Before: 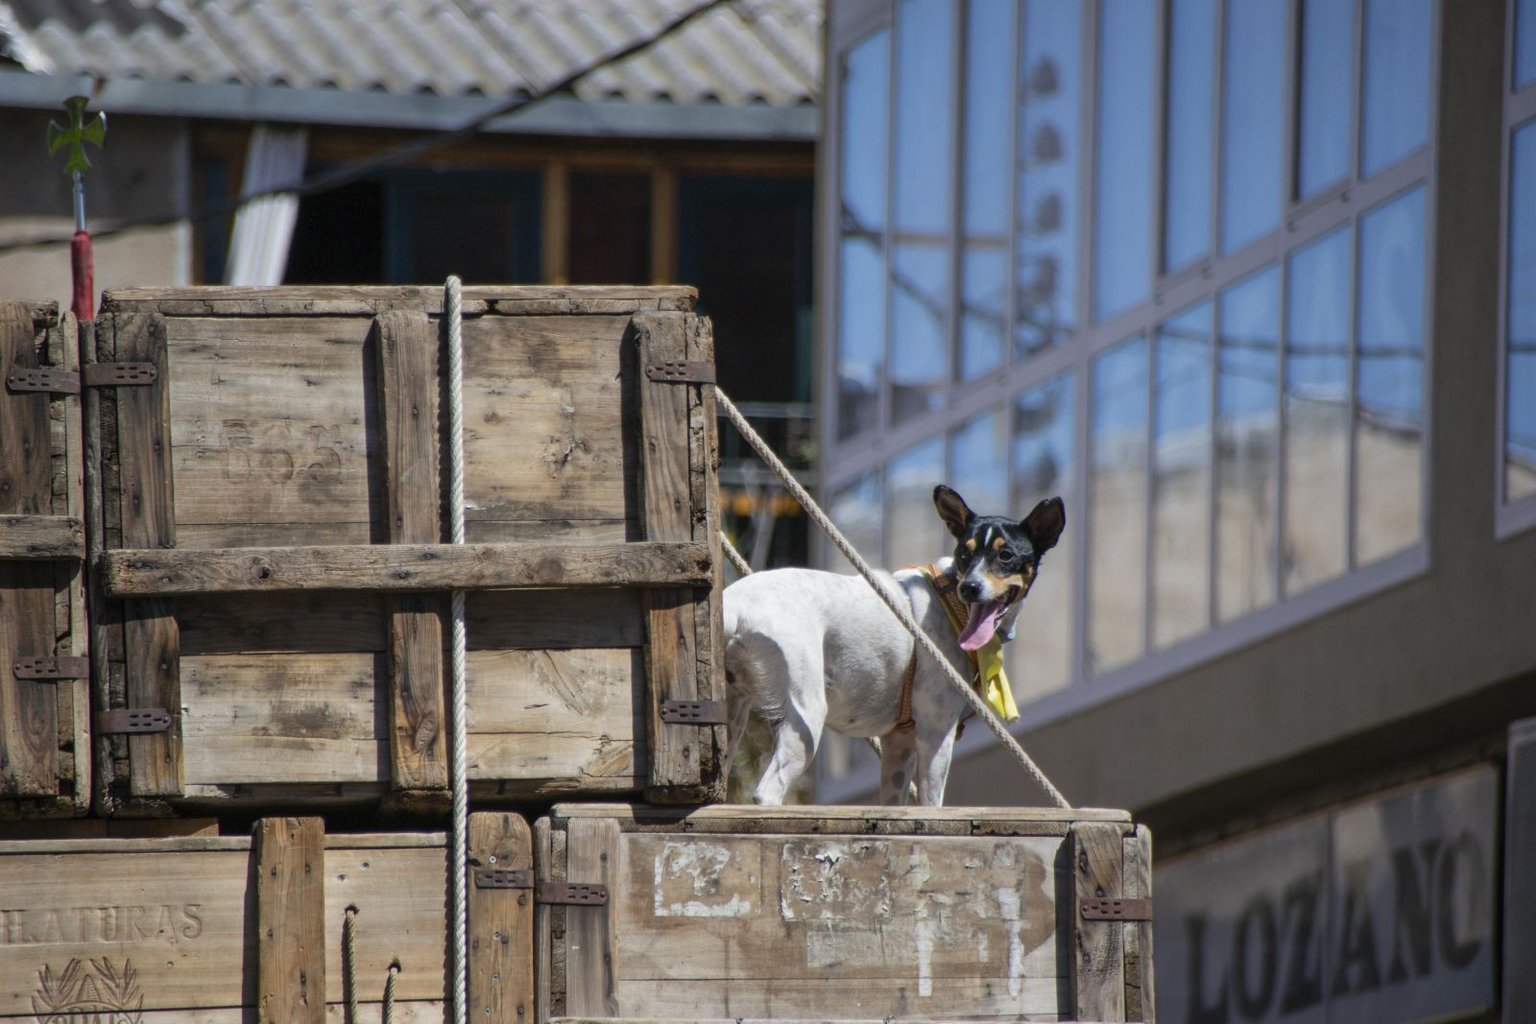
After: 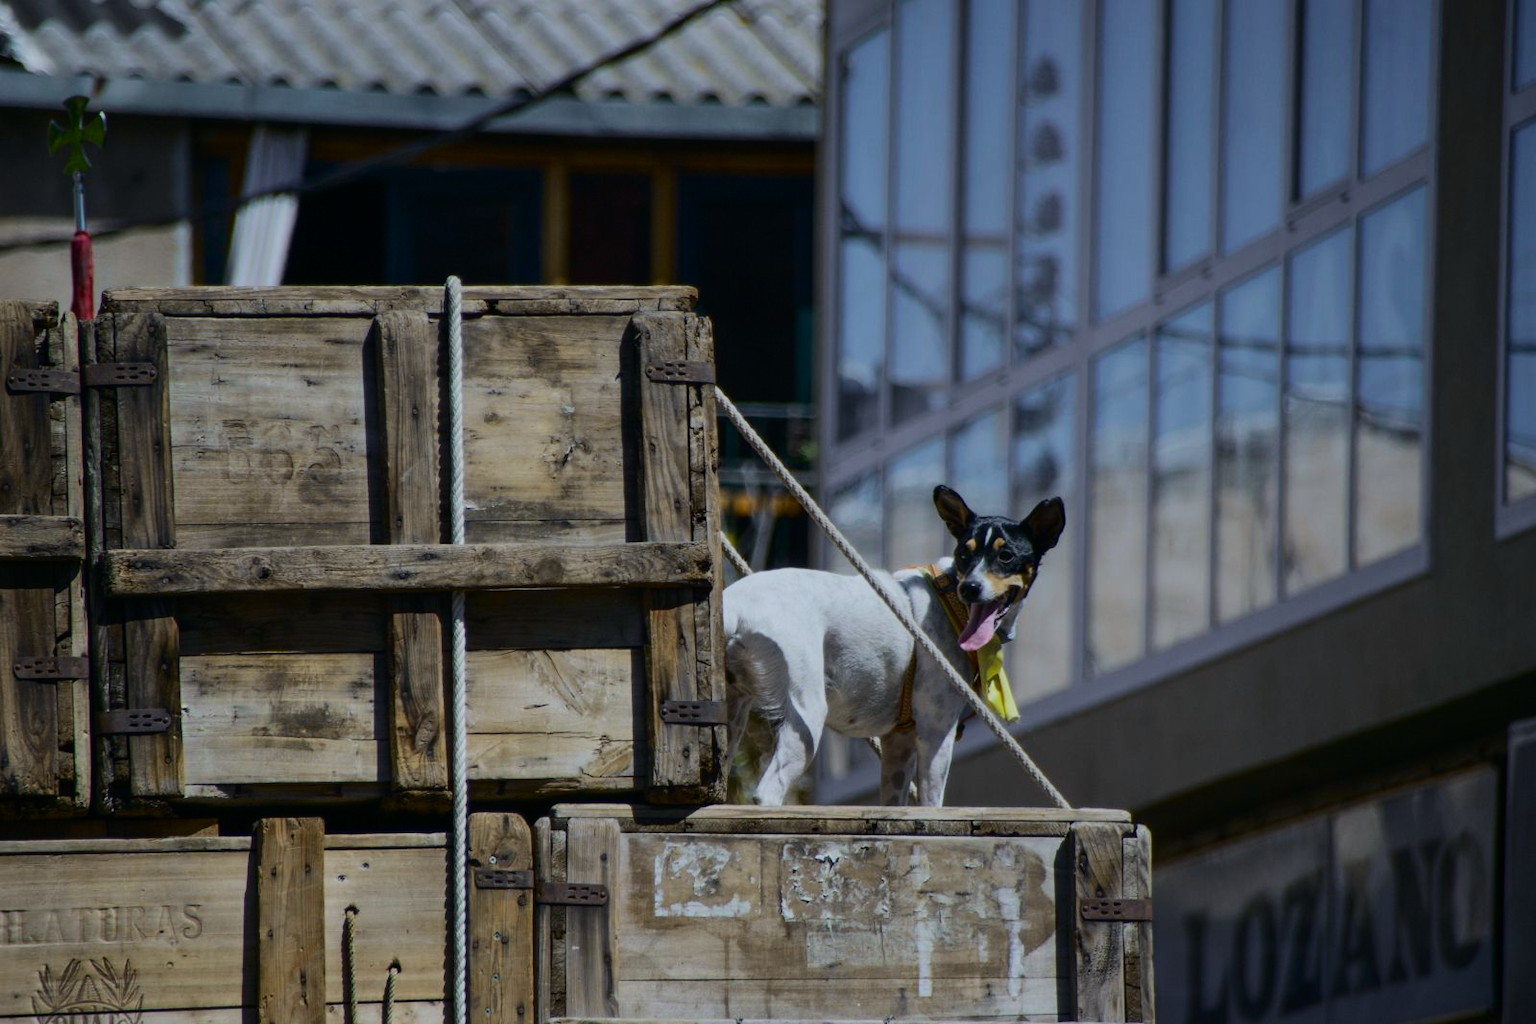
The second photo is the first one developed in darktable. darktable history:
exposure: exposure -1 EV, compensate highlight preservation false
white balance: red 0.967, blue 1.049
tone curve: curves: ch0 [(0, 0) (0.042, 0.023) (0.157, 0.114) (0.302, 0.308) (0.44, 0.507) (0.607, 0.705) (0.824, 0.882) (1, 0.965)]; ch1 [(0, 0) (0.339, 0.334) (0.445, 0.419) (0.476, 0.454) (0.503, 0.501) (0.517, 0.513) (0.551, 0.567) (0.622, 0.662) (0.706, 0.741) (1, 1)]; ch2 [(0, 0) (0.327, 0.318) (0.417, 0.426) (0.46, 0.453) (0.502, 0.5) (0.514, 0.524) (0.547, 0.572) (0.615, 0.656) (0.717, 0.778) (1, 1)], color space Lab, independent channels, preserve colors none
